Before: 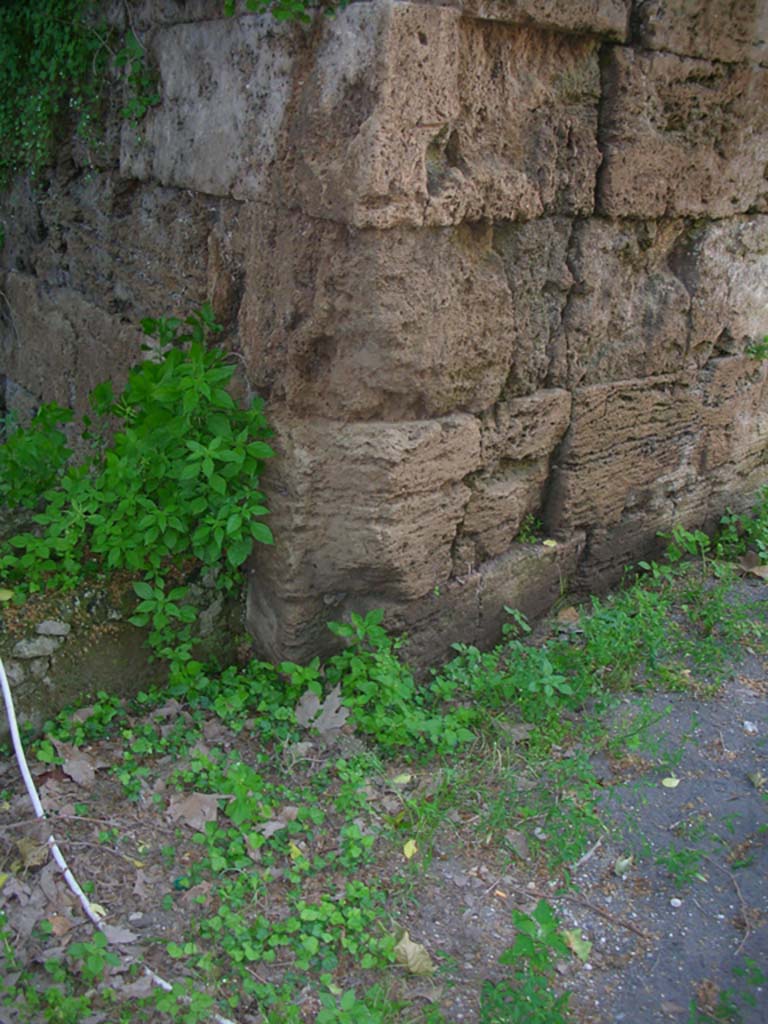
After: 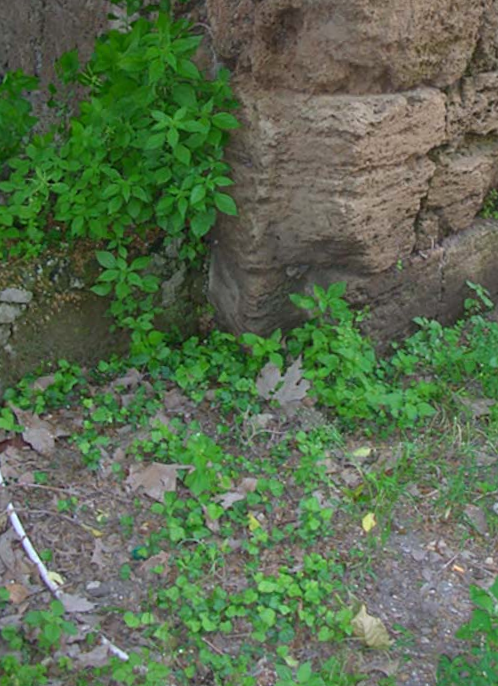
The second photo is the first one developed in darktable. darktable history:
crop and rotate: angle -0.926°, left 3.803%, top 31.571%, right 29.884%
exposure: exposure 0.203 EV, compensate highlight preservation false
